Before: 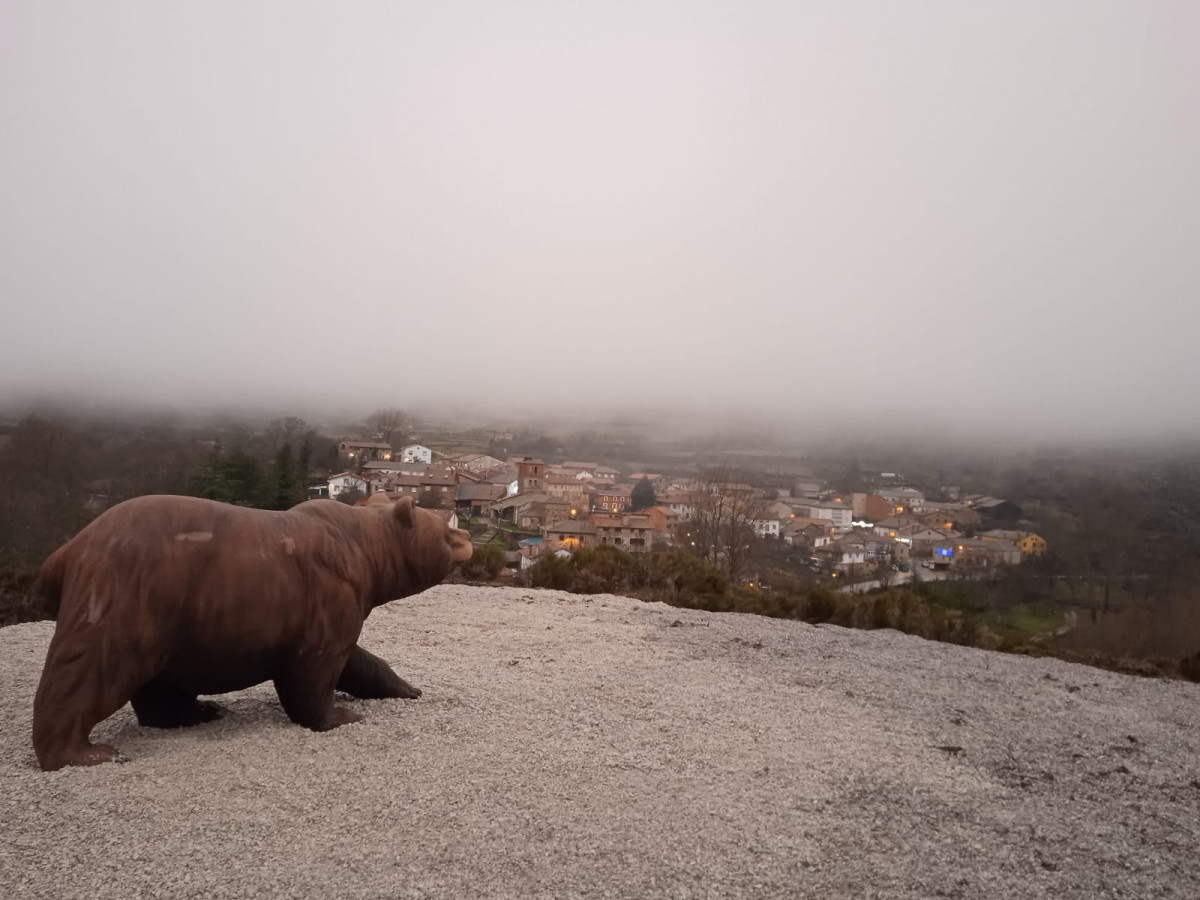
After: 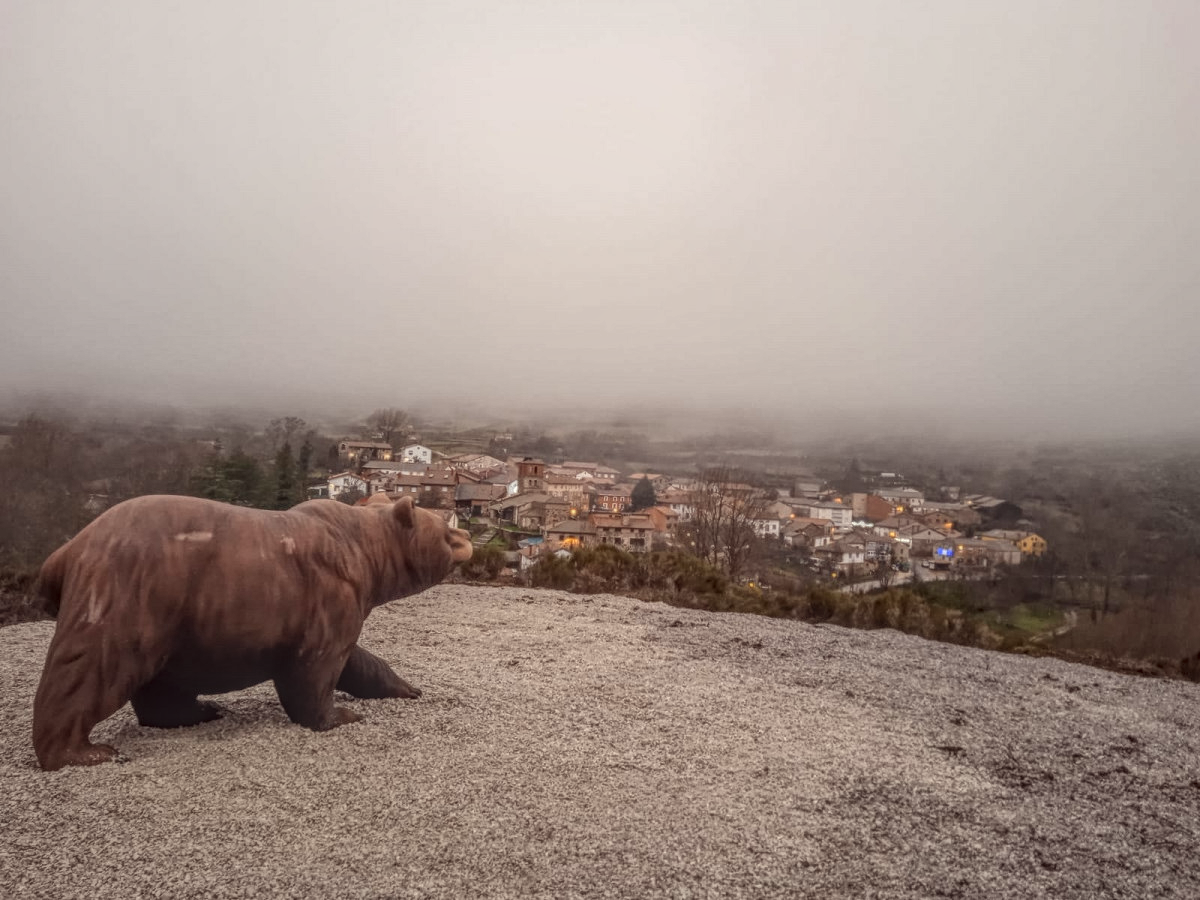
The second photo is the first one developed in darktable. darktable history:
local contrast: highlights 0%, shadows 0%, detail 200%, midtone range 0.25
color correction: highlights a* -0.95, highlights b* 4.5, shadows a* 3.55
